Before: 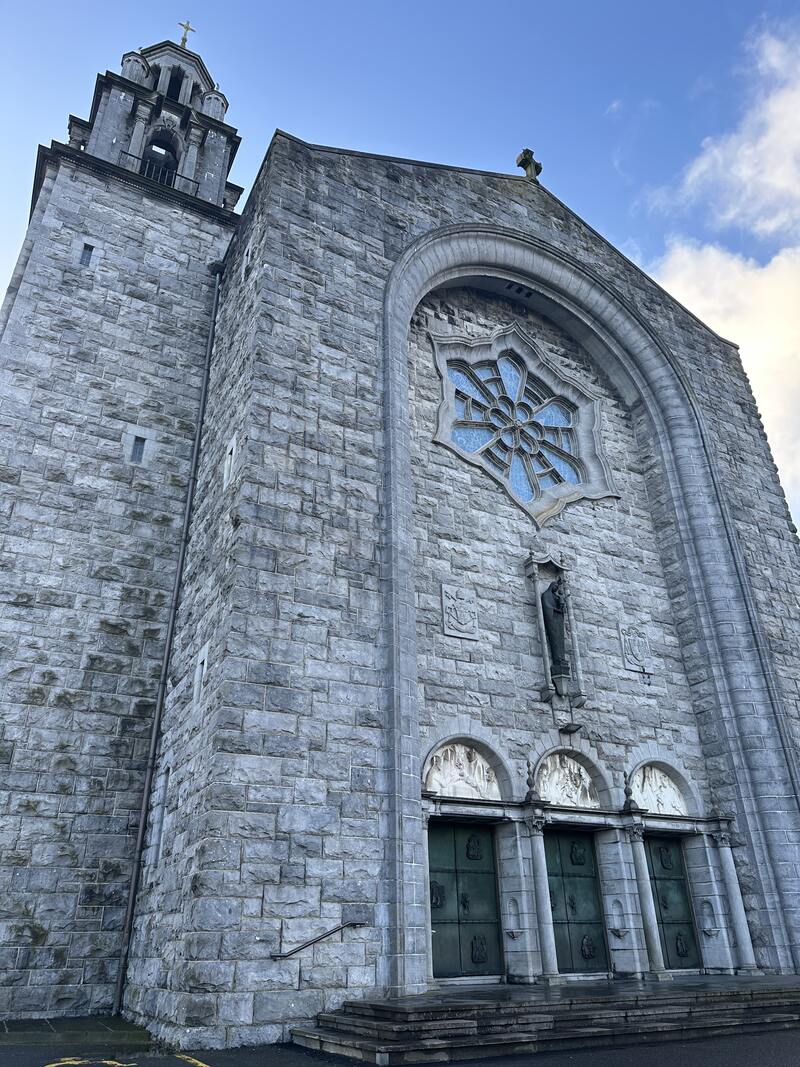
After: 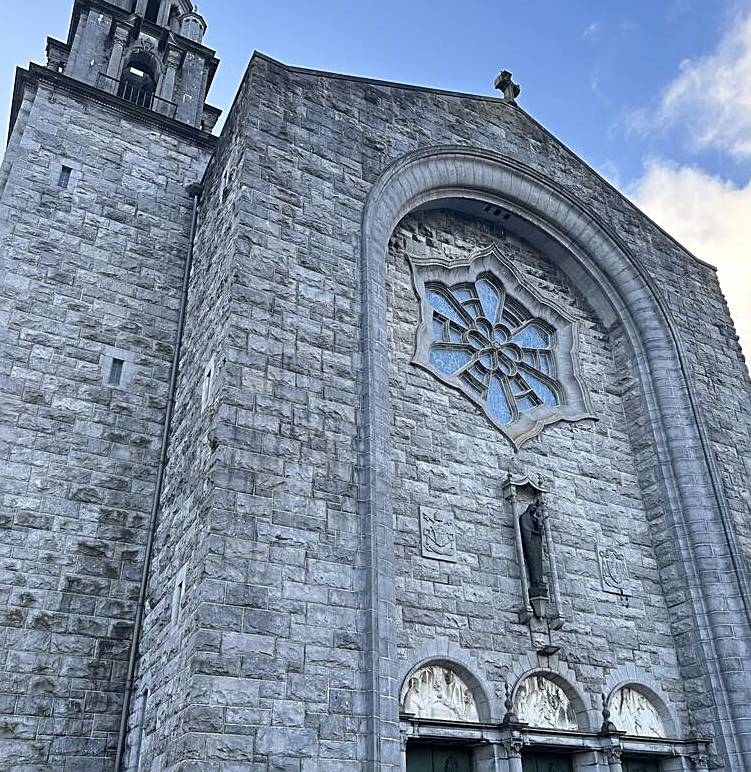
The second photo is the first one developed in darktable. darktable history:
crop: left 2.767%, top 7.354%, right 3.352%, bottom 20.265%
sharpen: on, module defaults
